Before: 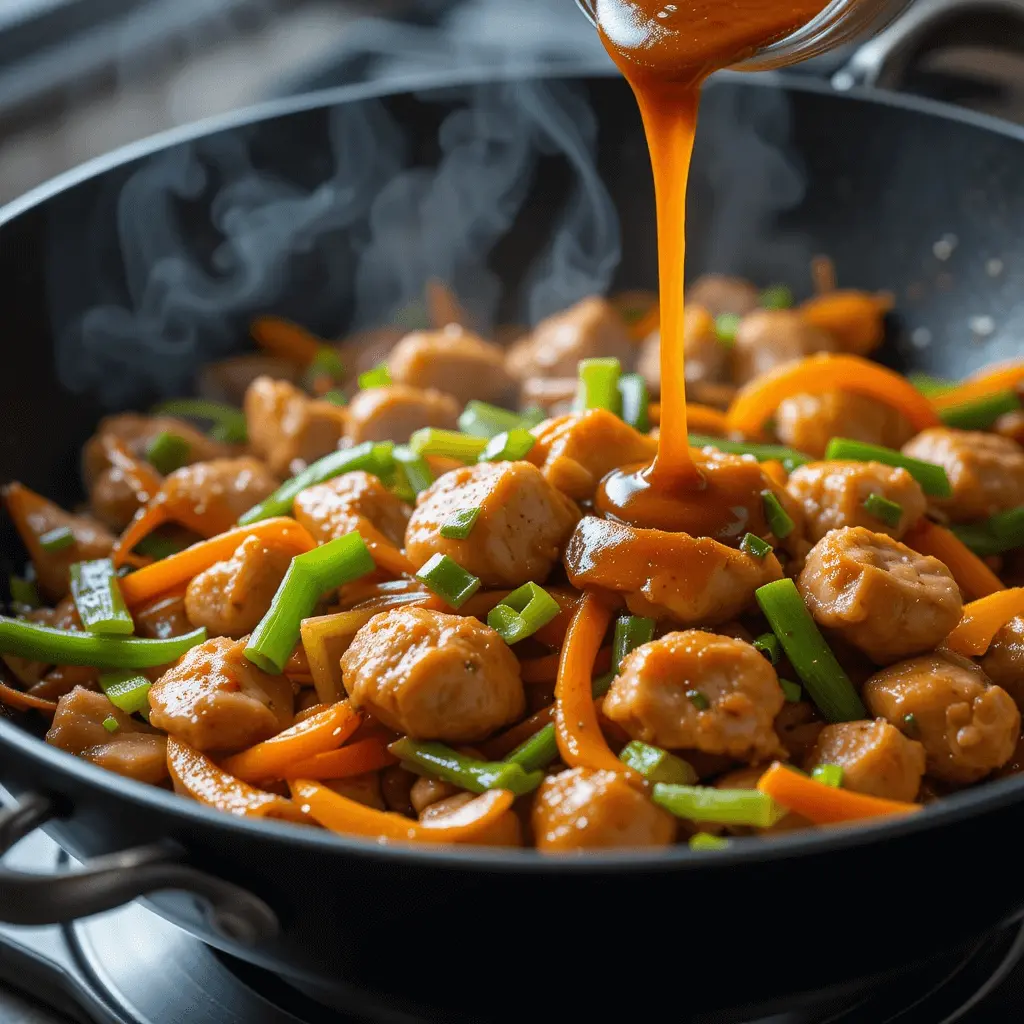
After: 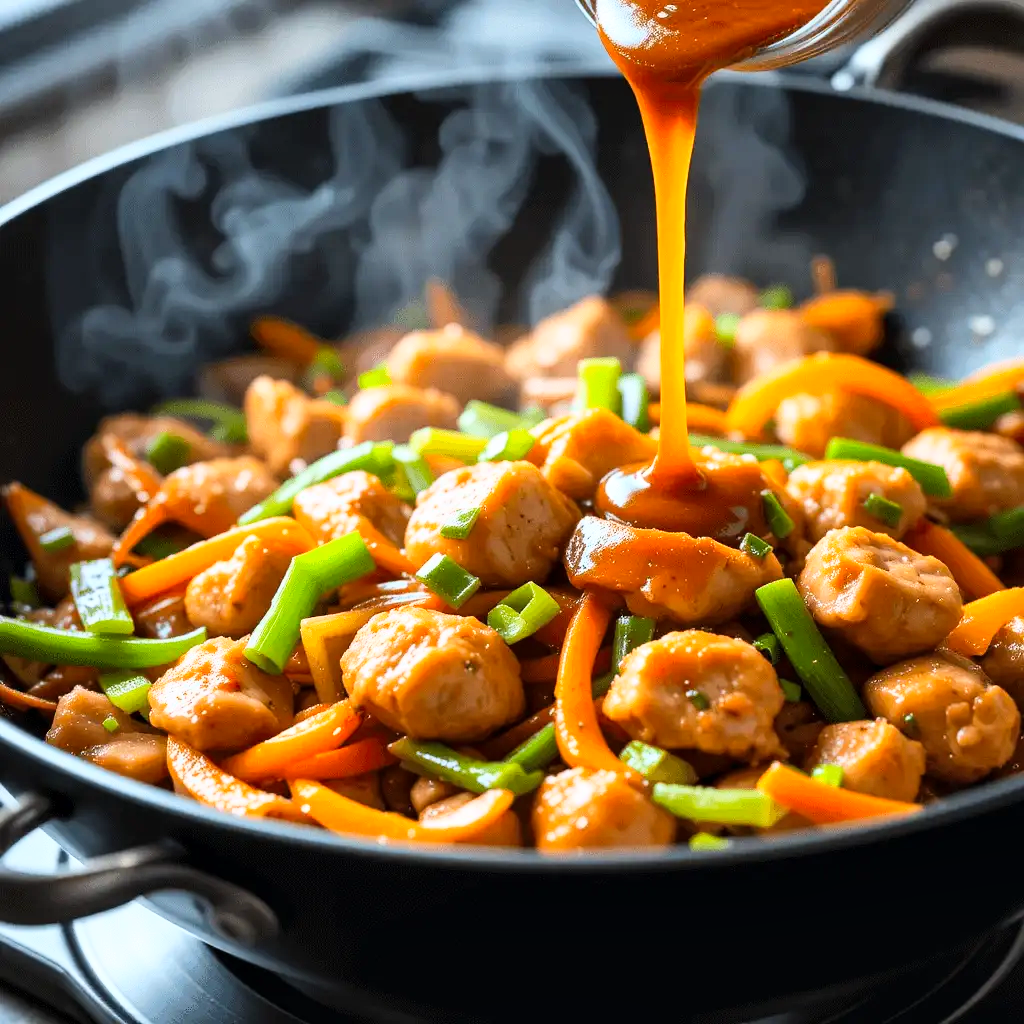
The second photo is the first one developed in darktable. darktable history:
contrast equalizer: octaves 7, y [[0.6 ×6], [0.55 ×6], [0 ×6], [0 ×6], [0 ×6]], mix 0.15
tone curve: curves: ch0 [(0, 0) (0.093, 0.104) (0.226, 0.291) (0.327, 0.431) (0.471, 0.648) (0.759, 0.926) (1, 1)], color space Lab, linked channels, preserve colors none
